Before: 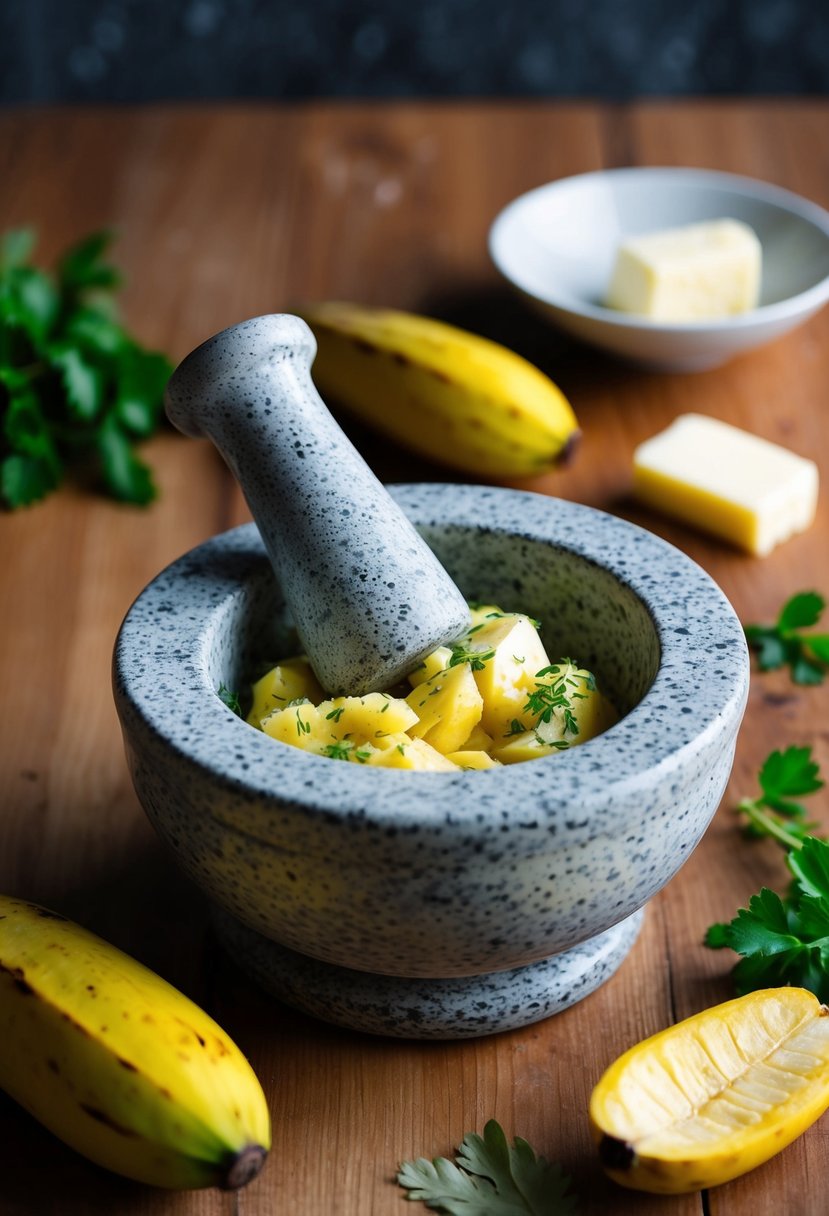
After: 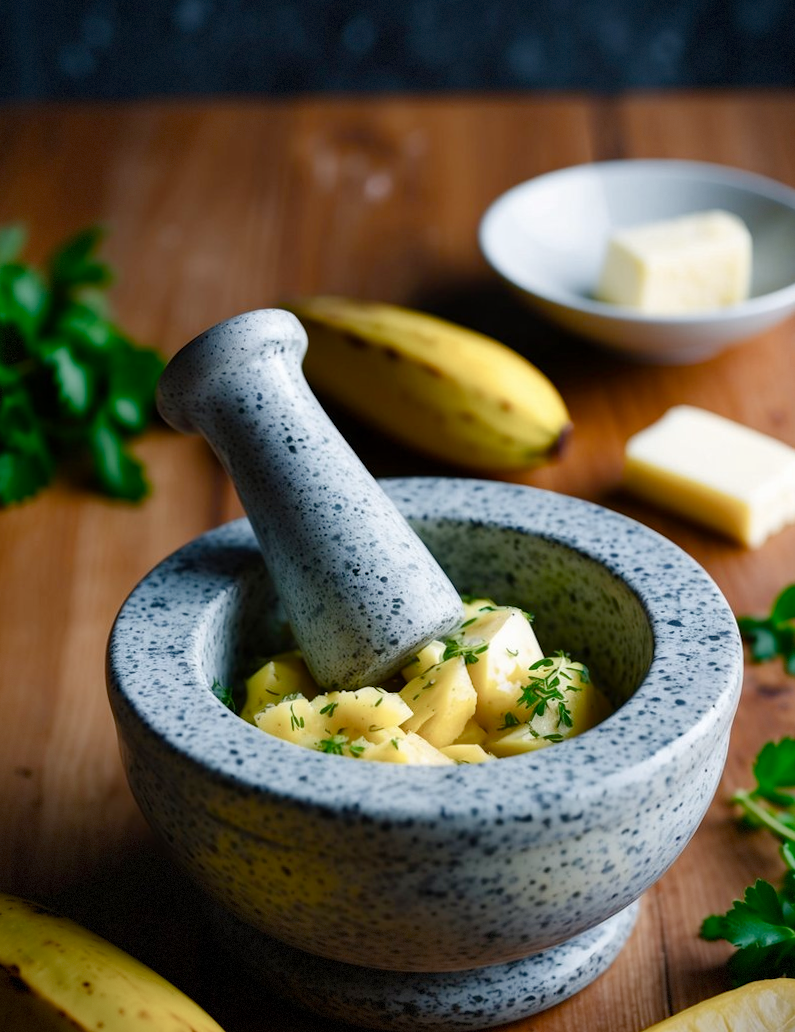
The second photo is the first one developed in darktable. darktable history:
color balance rgb: shadows lift › luminance -10.002%, perceptual saturation grading › global saturation 20%, perceptual saturation grading › highlights -49.167%, perceptual saturation grading › shadows 26.024%, global vibrance 9.426%
crop and rotate: angle 0.424°, left 0.414%, right 2.577%, bottom 14.14%
vignetting: saturation 0.037, dithering 8-bit output
